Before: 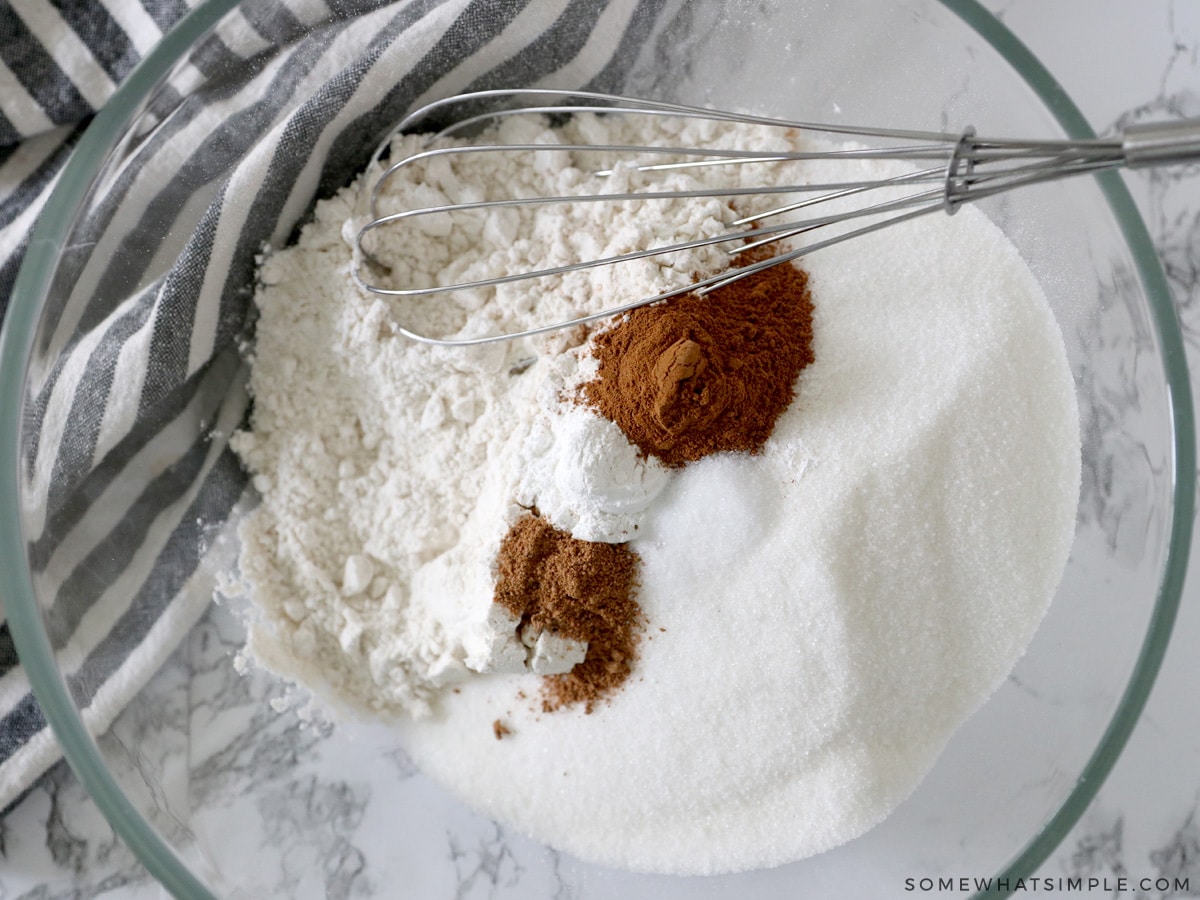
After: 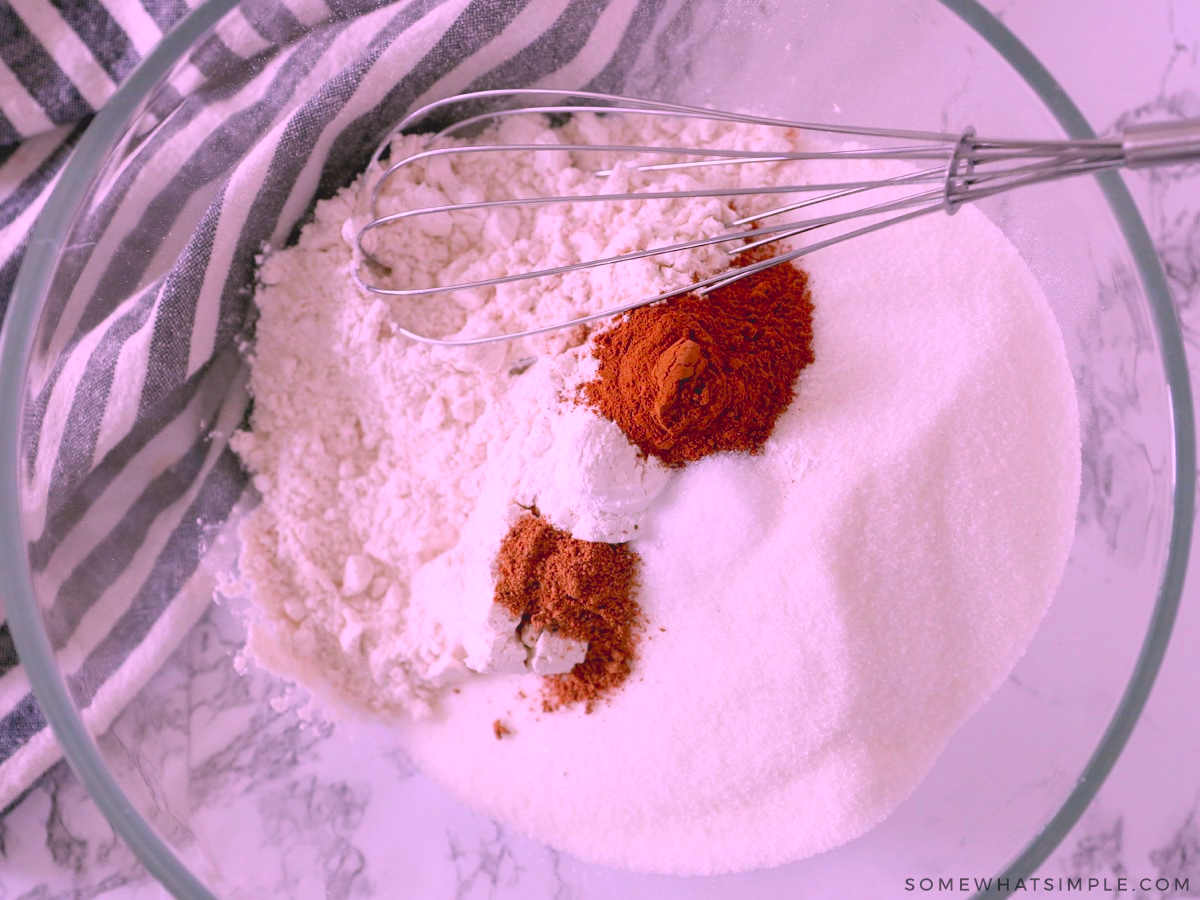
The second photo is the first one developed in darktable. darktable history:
exposure: exposure 0.128 EV, compensate highlight preservation false
contrast brightness saturation: contrast -0.15, brightness 0.05, saturation -0.12
color correction: highlights a* 19.5, highlights b* -11.53, saturation 1.69
